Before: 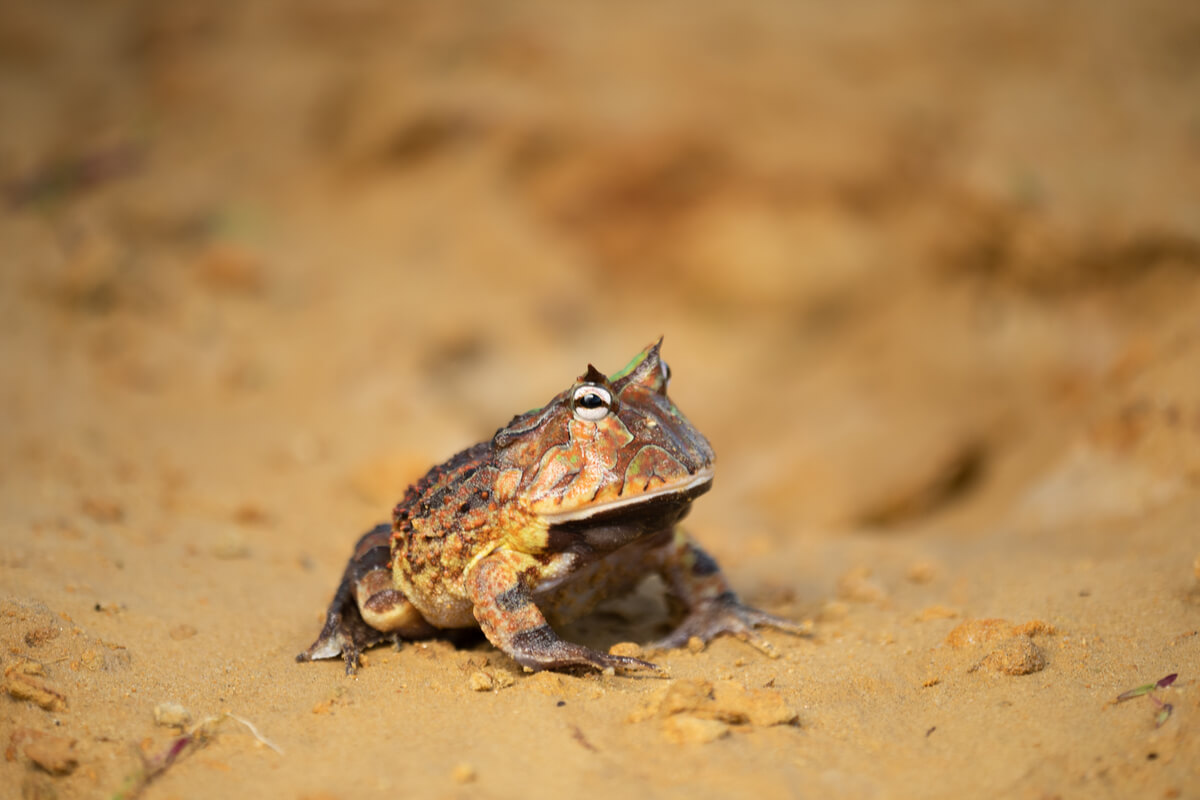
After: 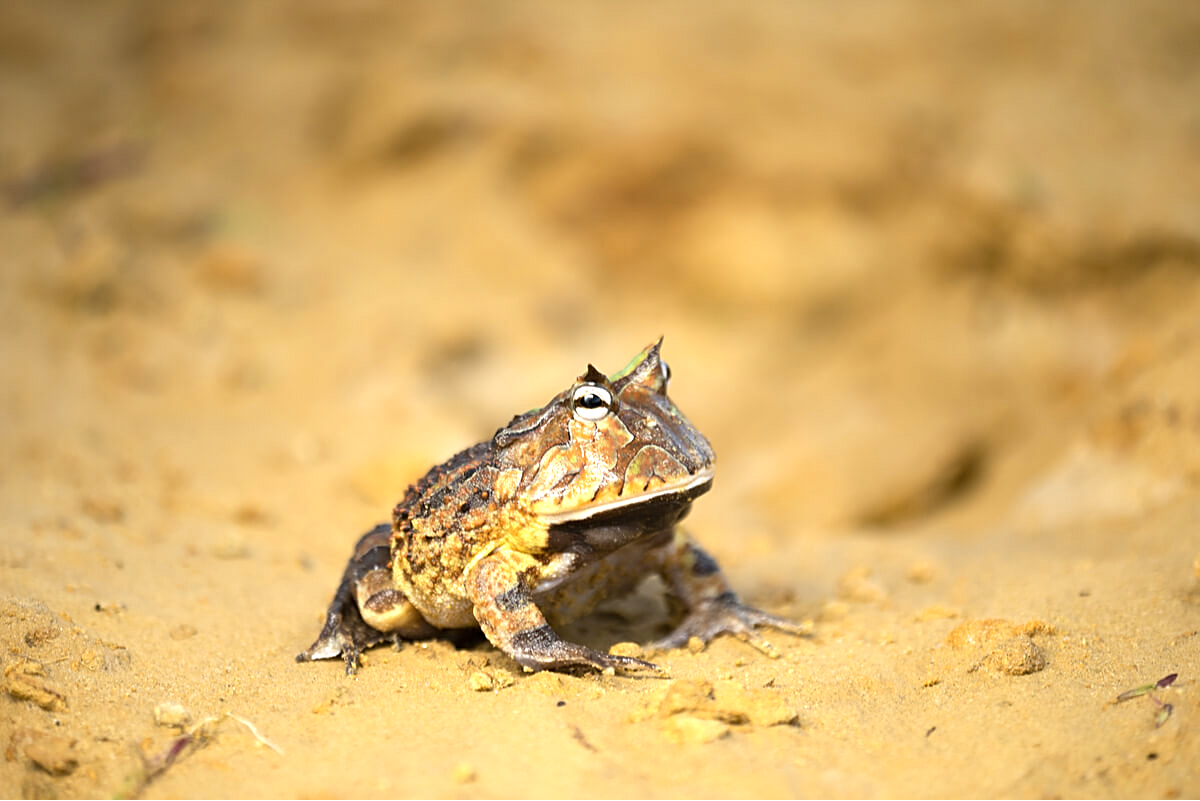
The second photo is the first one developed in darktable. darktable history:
color contrast: green-magenta contrast 0.85, blue-yellow contrast 1.25, unbound 0
exposure: black level correction 0, exposure 0.7 EV, compensate exposure bias true, compensate highlight preservation false
color correction: saturation 0.8
sharpen: on, module defaults
